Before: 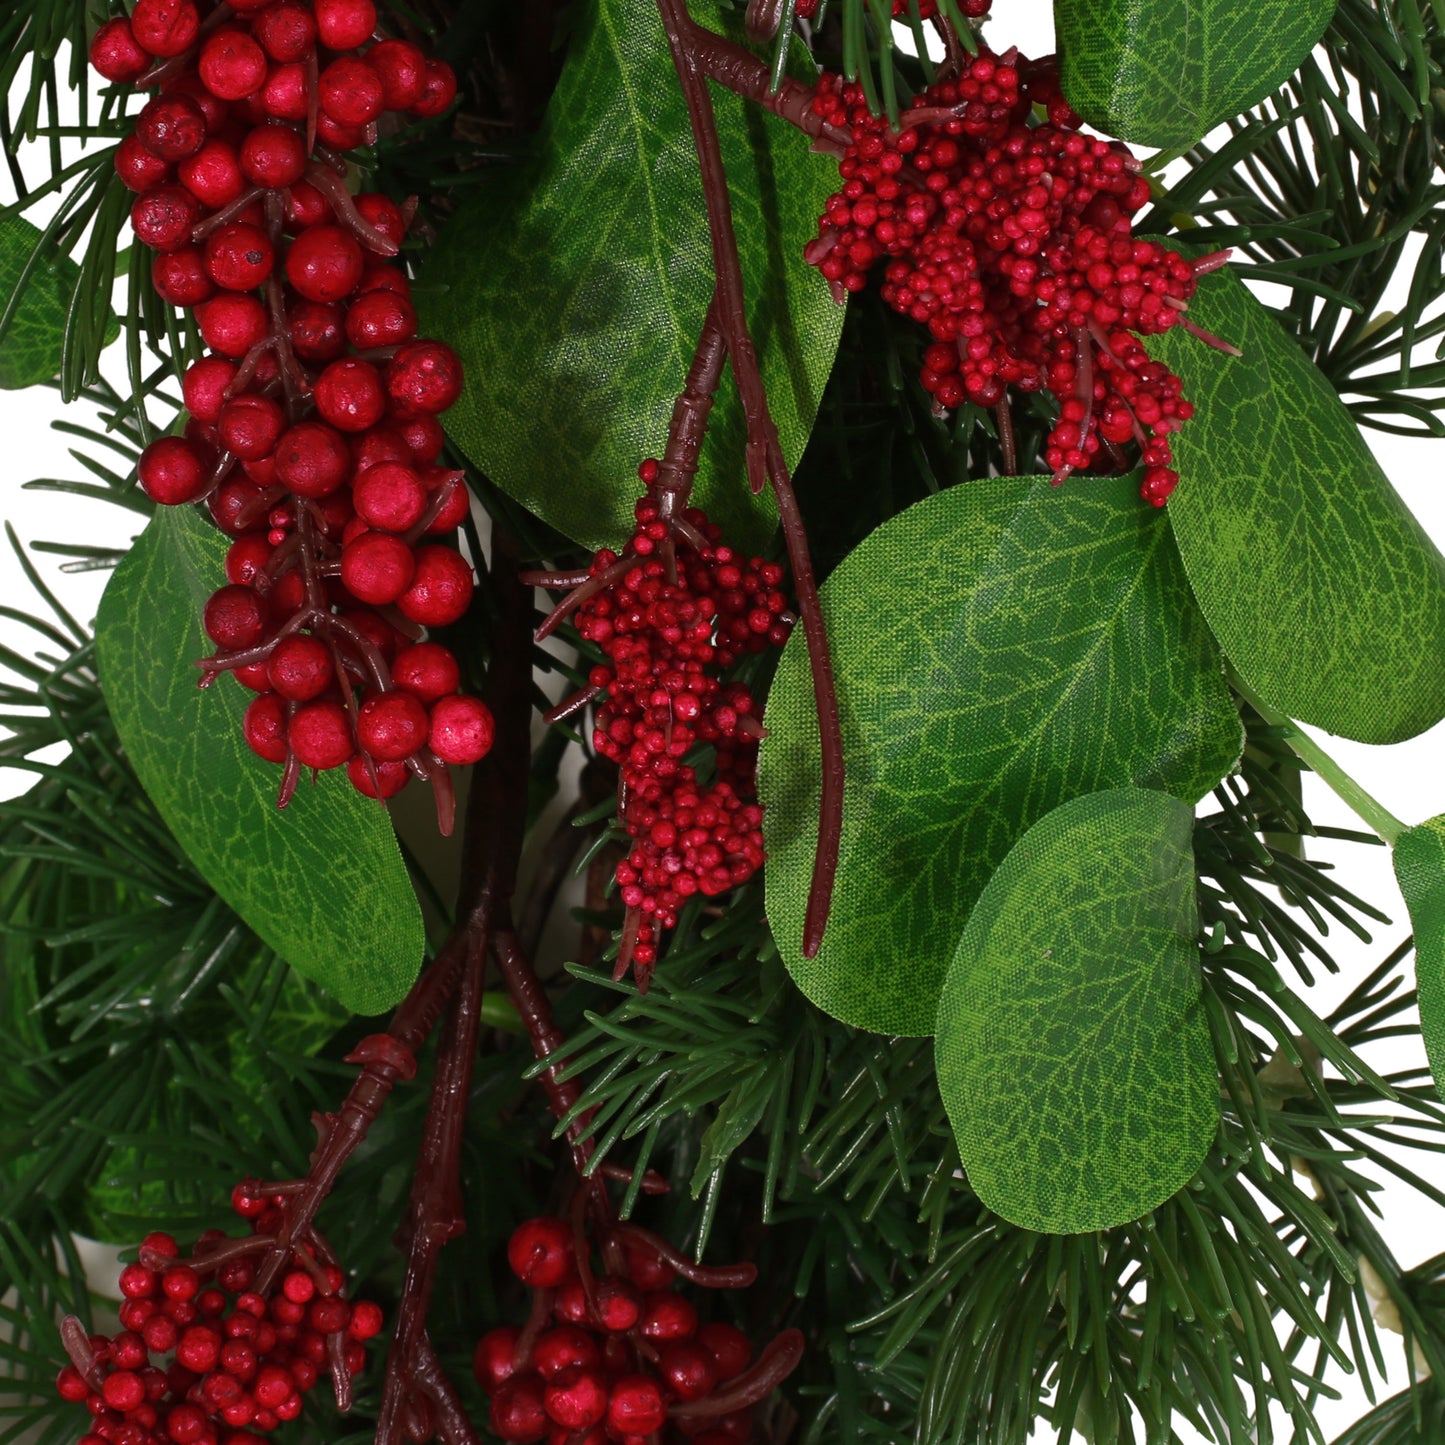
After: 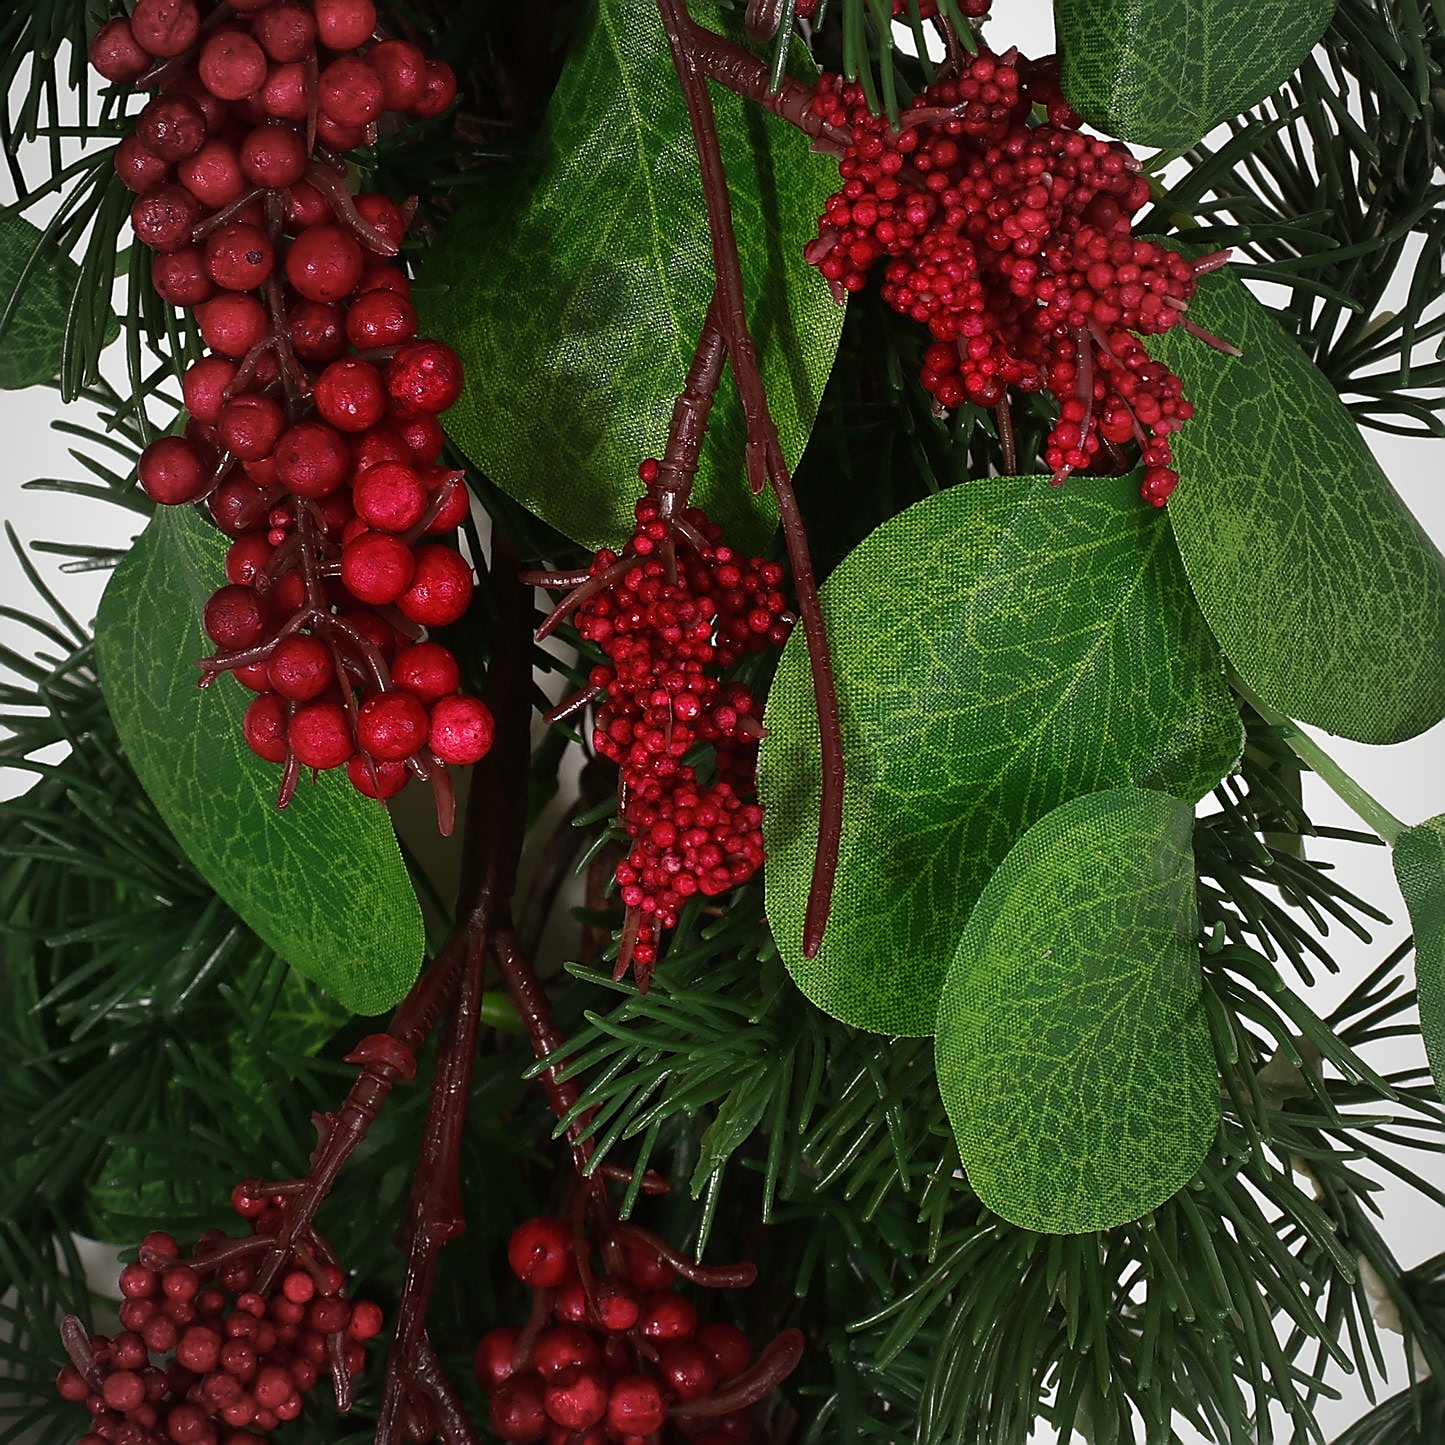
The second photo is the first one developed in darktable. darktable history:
sharpen: radius 1.371, amount 1.266, threshold 0.729
vignetting: fall-off start 72.52%, fall-off radius 107.35%, width/height ratio 0.732
